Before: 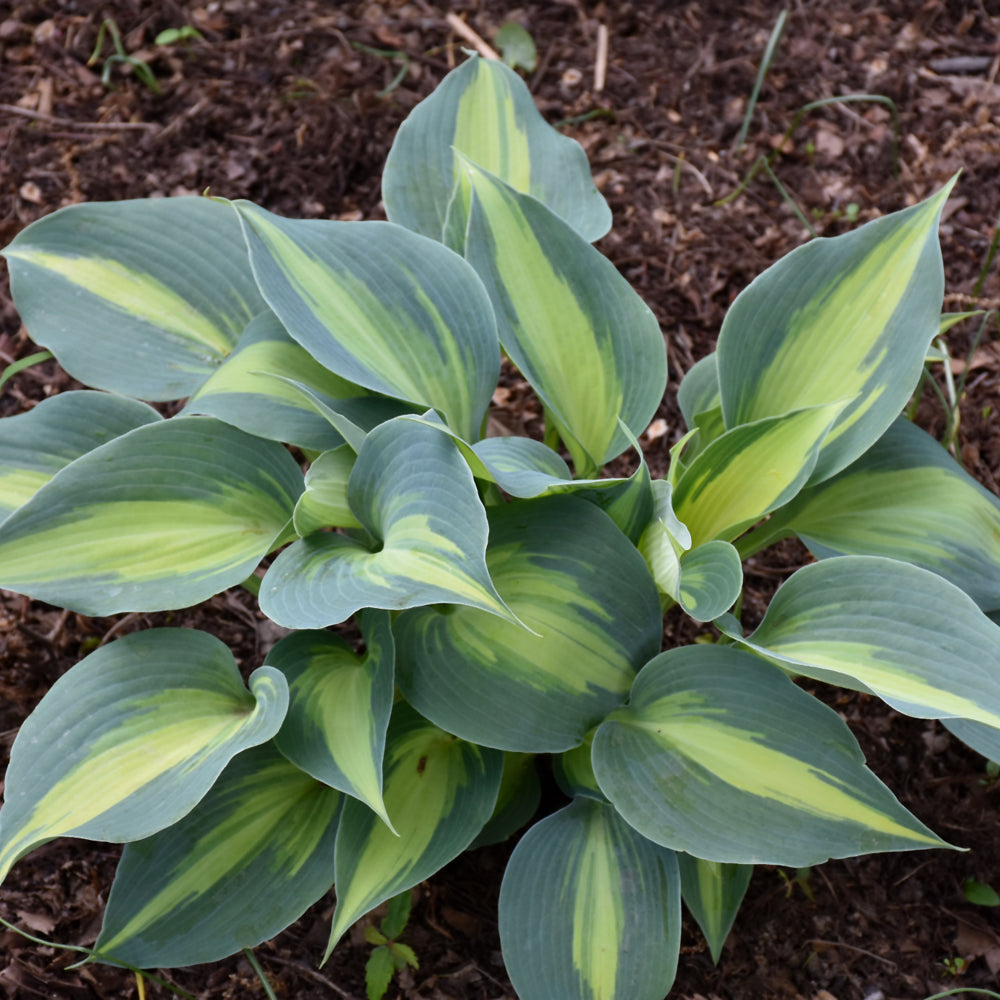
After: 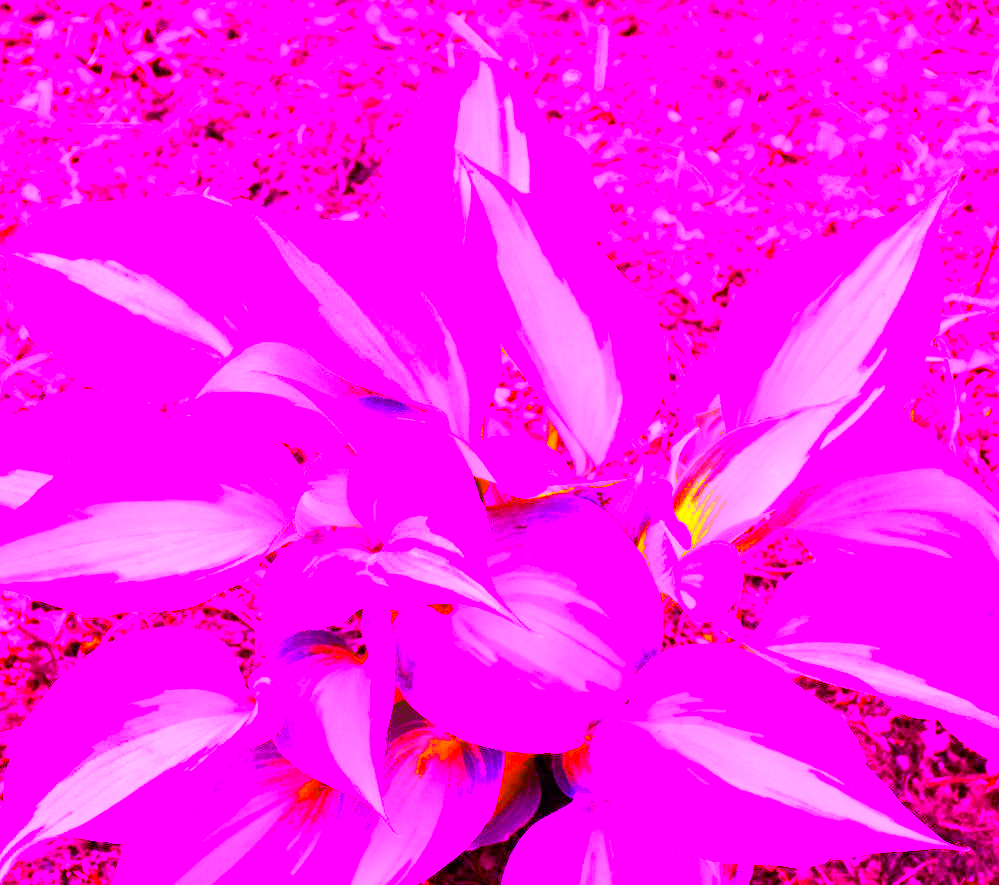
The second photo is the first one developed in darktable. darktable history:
color balance rgb: linear chroma grading › global chroma 15%, perceptual saturation grading › global saturation 30%
white balance: red 8, blue 8
crop and rotate: top 0%, bottom 11.49%
velvia: strength 45%
